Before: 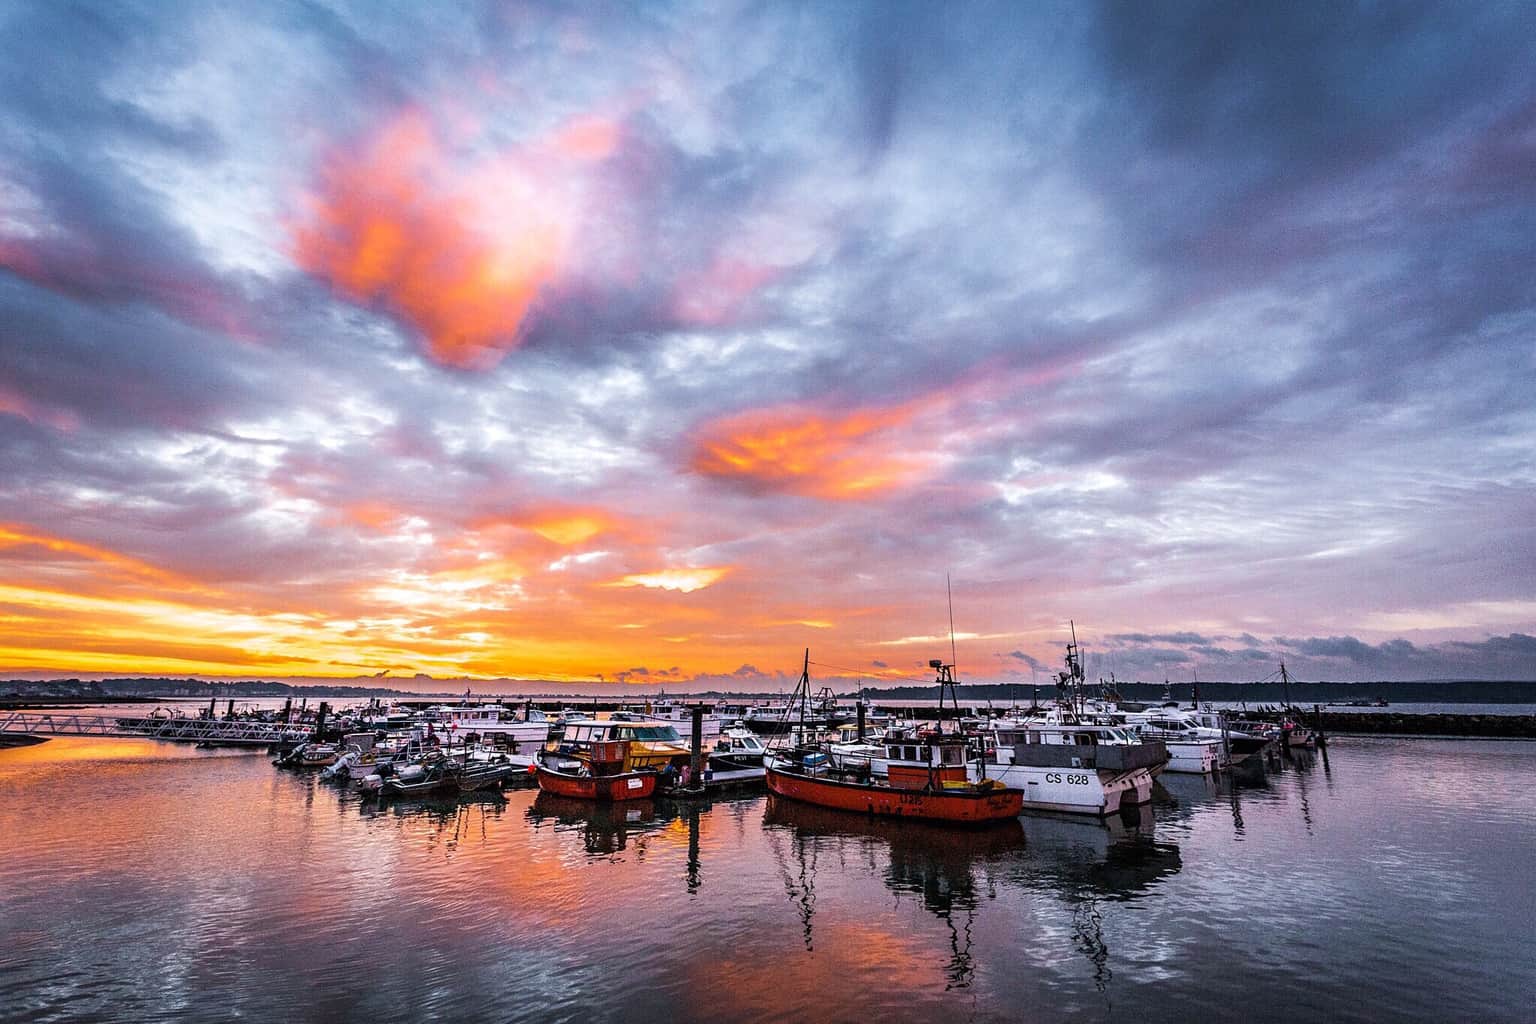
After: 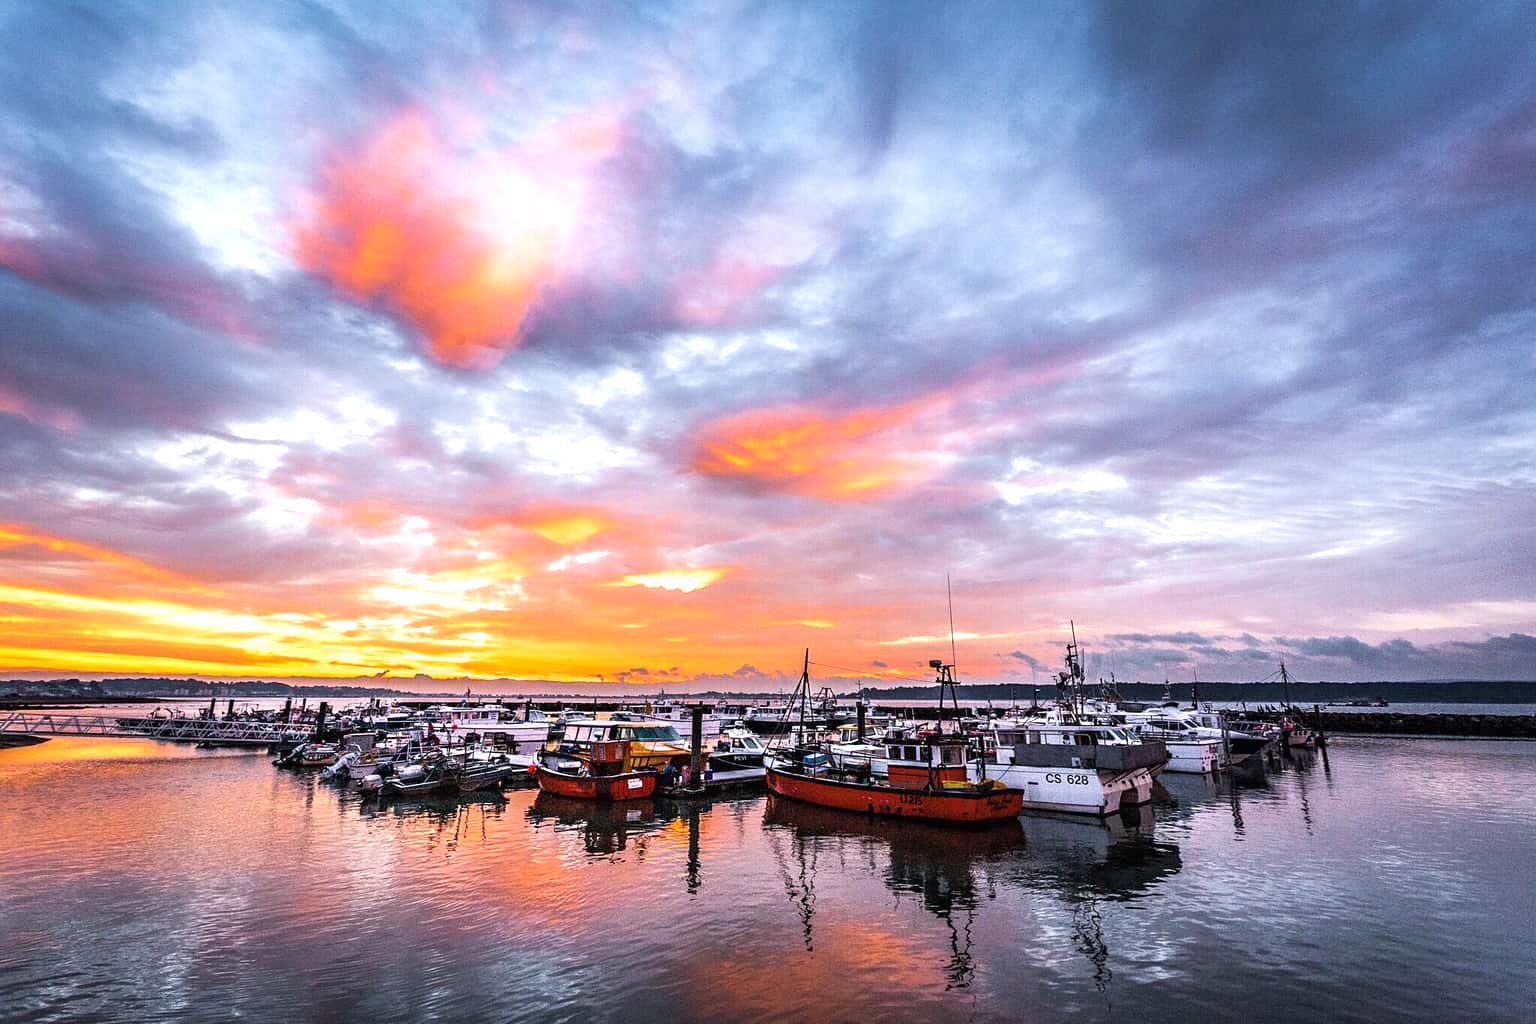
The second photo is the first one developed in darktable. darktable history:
exposure: exposure 0.373 EV, compensate highlight preservation false
